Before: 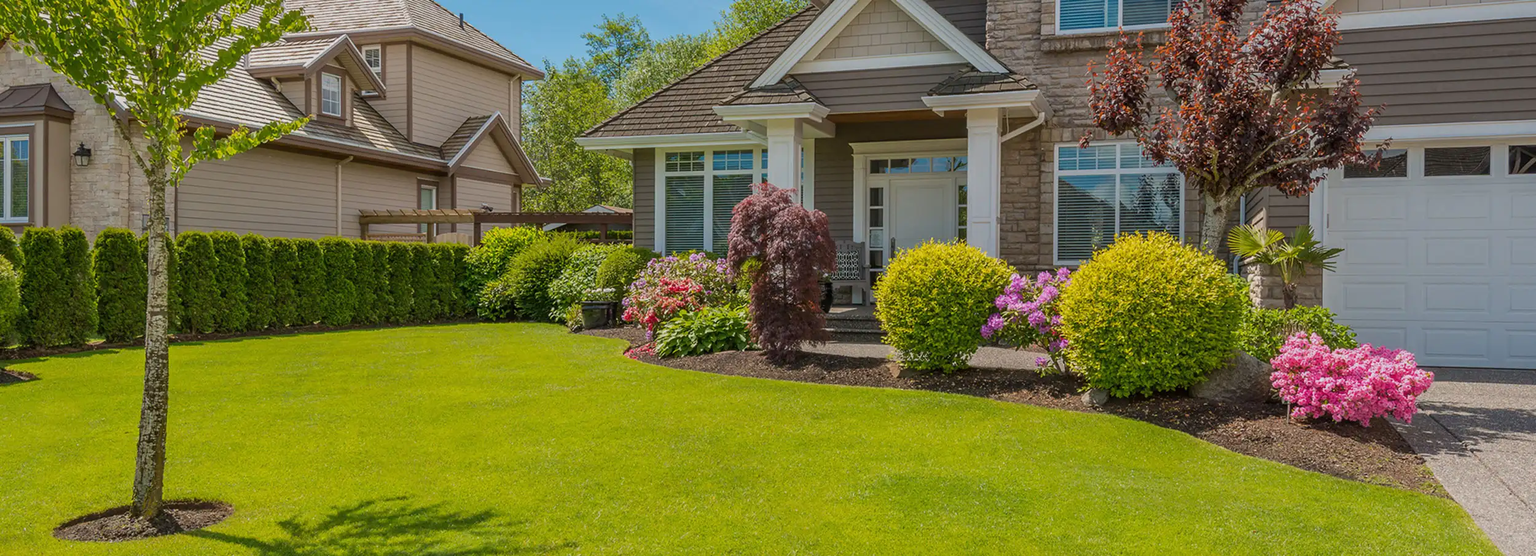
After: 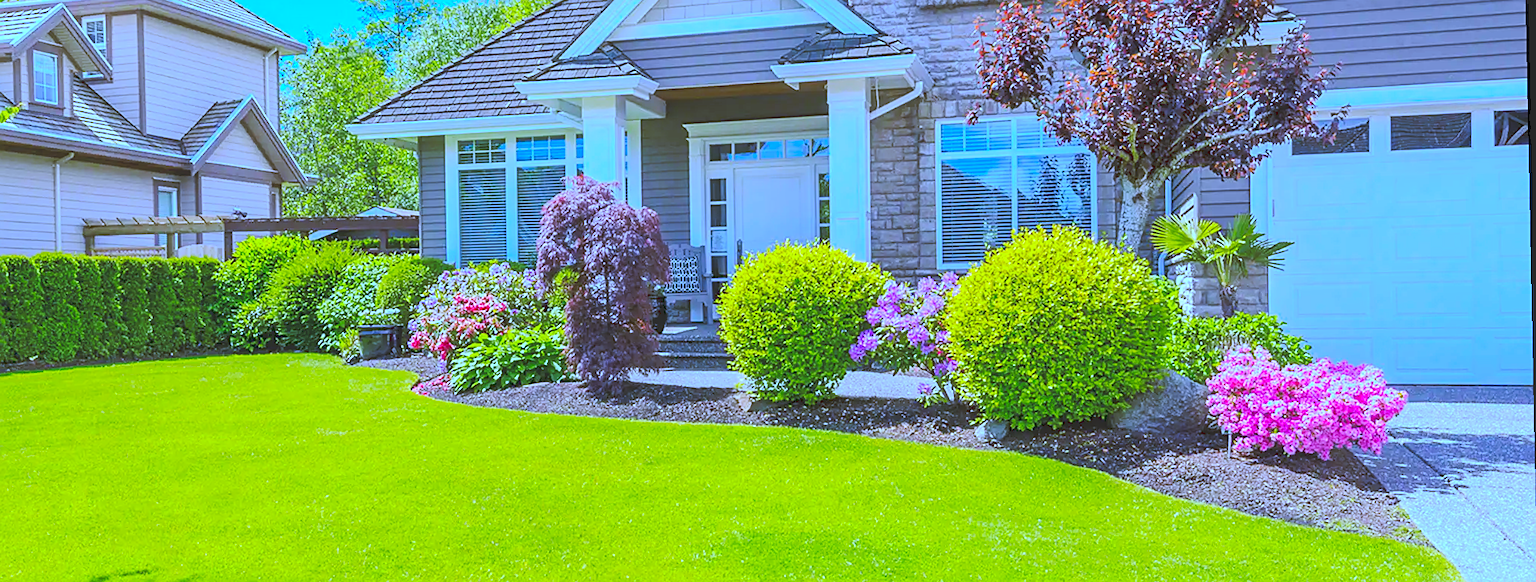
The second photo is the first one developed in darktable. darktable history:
crop: left 19.159%, top 9.58%, bottom 9.58%
white balance: red 0.766, blue 1.537
exposure: black level correction 0, exposure 0.7 EV, compensate exposure bias true, compensate highlight preservation false
sharpen: on, module defaults
contrast brightness saturation: contrast 0.07, brightness 0.18, saturation 0.4
rotate and perspective: rotation -1.17°, automatic cropping off
tone curve: curves: ch0 [(0, 0) (0.003, 0.156) (0.011, 0.156) (0.025, 0.157) (0.044, 0.164) (0.069, 0.172) (0.1, 0.181) (0.136, 0.191) (0.177, 0.214) (0.224, 0.245) (0.277, 0.285) (0.335, 0.333) (0.399, 0.387) (0.468, 0.471) (0.543, 0.556) (0.623, 0.648) (0.709, 0.734) (0.801, 0.809) (0.898, 0.891) (1, 1)], preserve colors none
